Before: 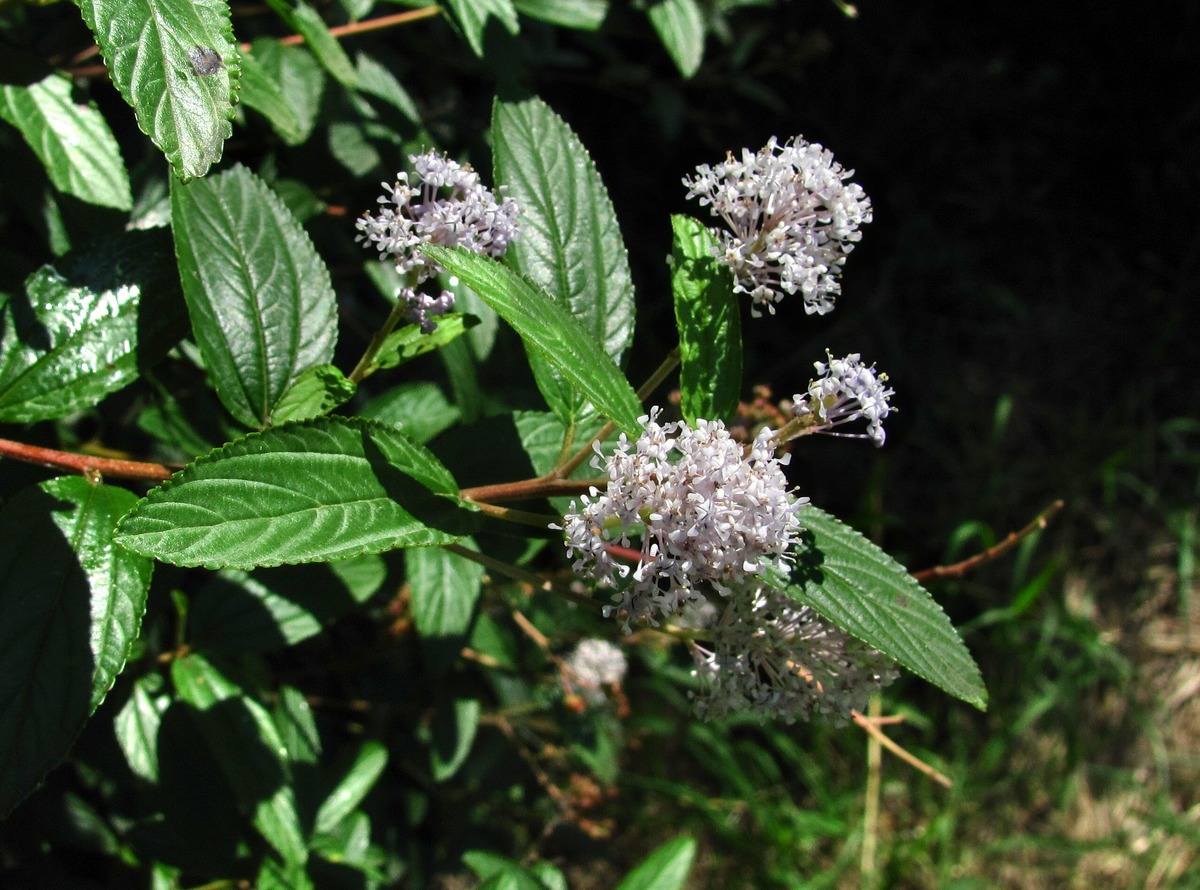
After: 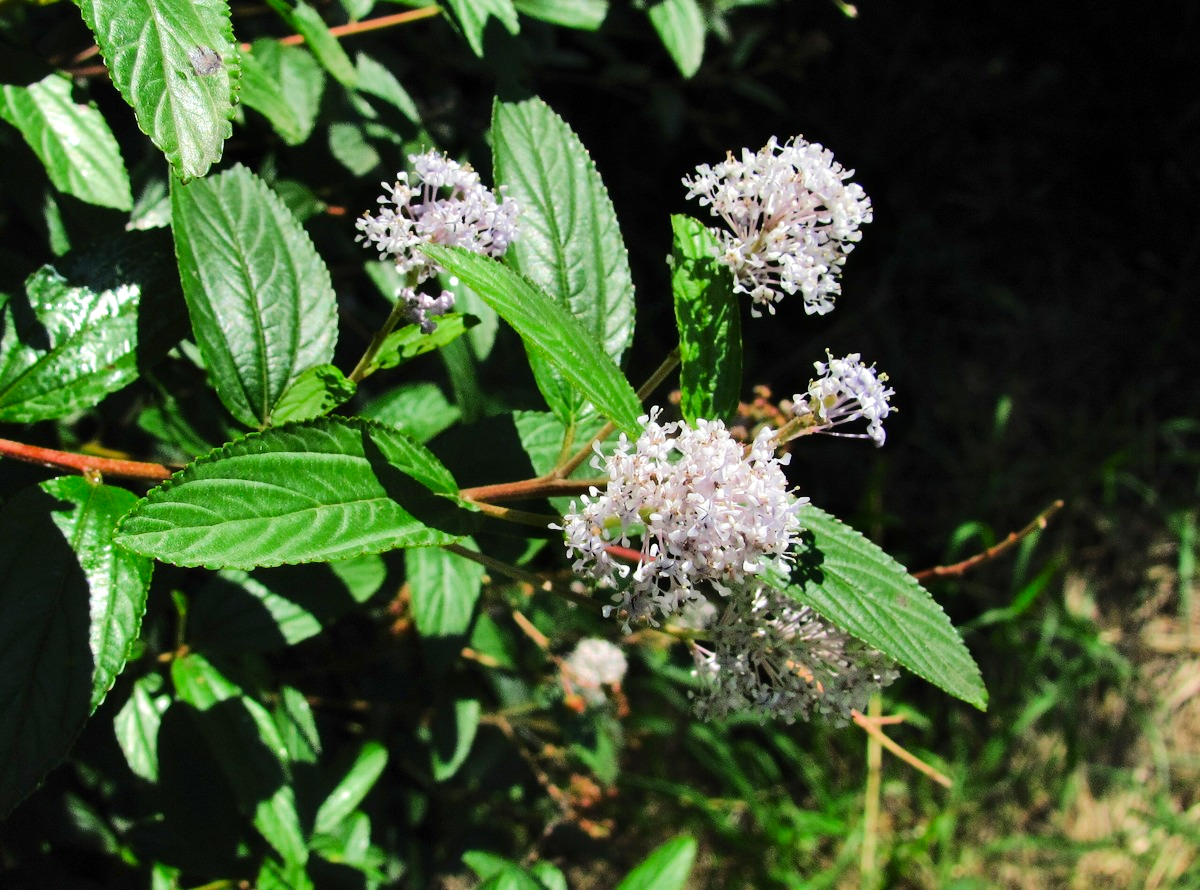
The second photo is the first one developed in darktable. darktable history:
color zones: curves: ch0 [(0, 0.425) (0.143, 0.422) (0.286, 0.42) (0.429, 0.419) (0.571, 0.419) (0.714, 0.42) (0.857, 0.422) (1, 0.425)]
tone equalizer: -7 EV 0.143 EV, -6 EV 0.582 EV, -5 EV 1.12 EV, -4 EV 1.31 EV, -3 EV 1.15 EV, -2 EV 0.6 EV, -1 EV 0.161 EV, edges refinement/feathering 500, mask exposure compensation -1.57 EV, preserve details no
